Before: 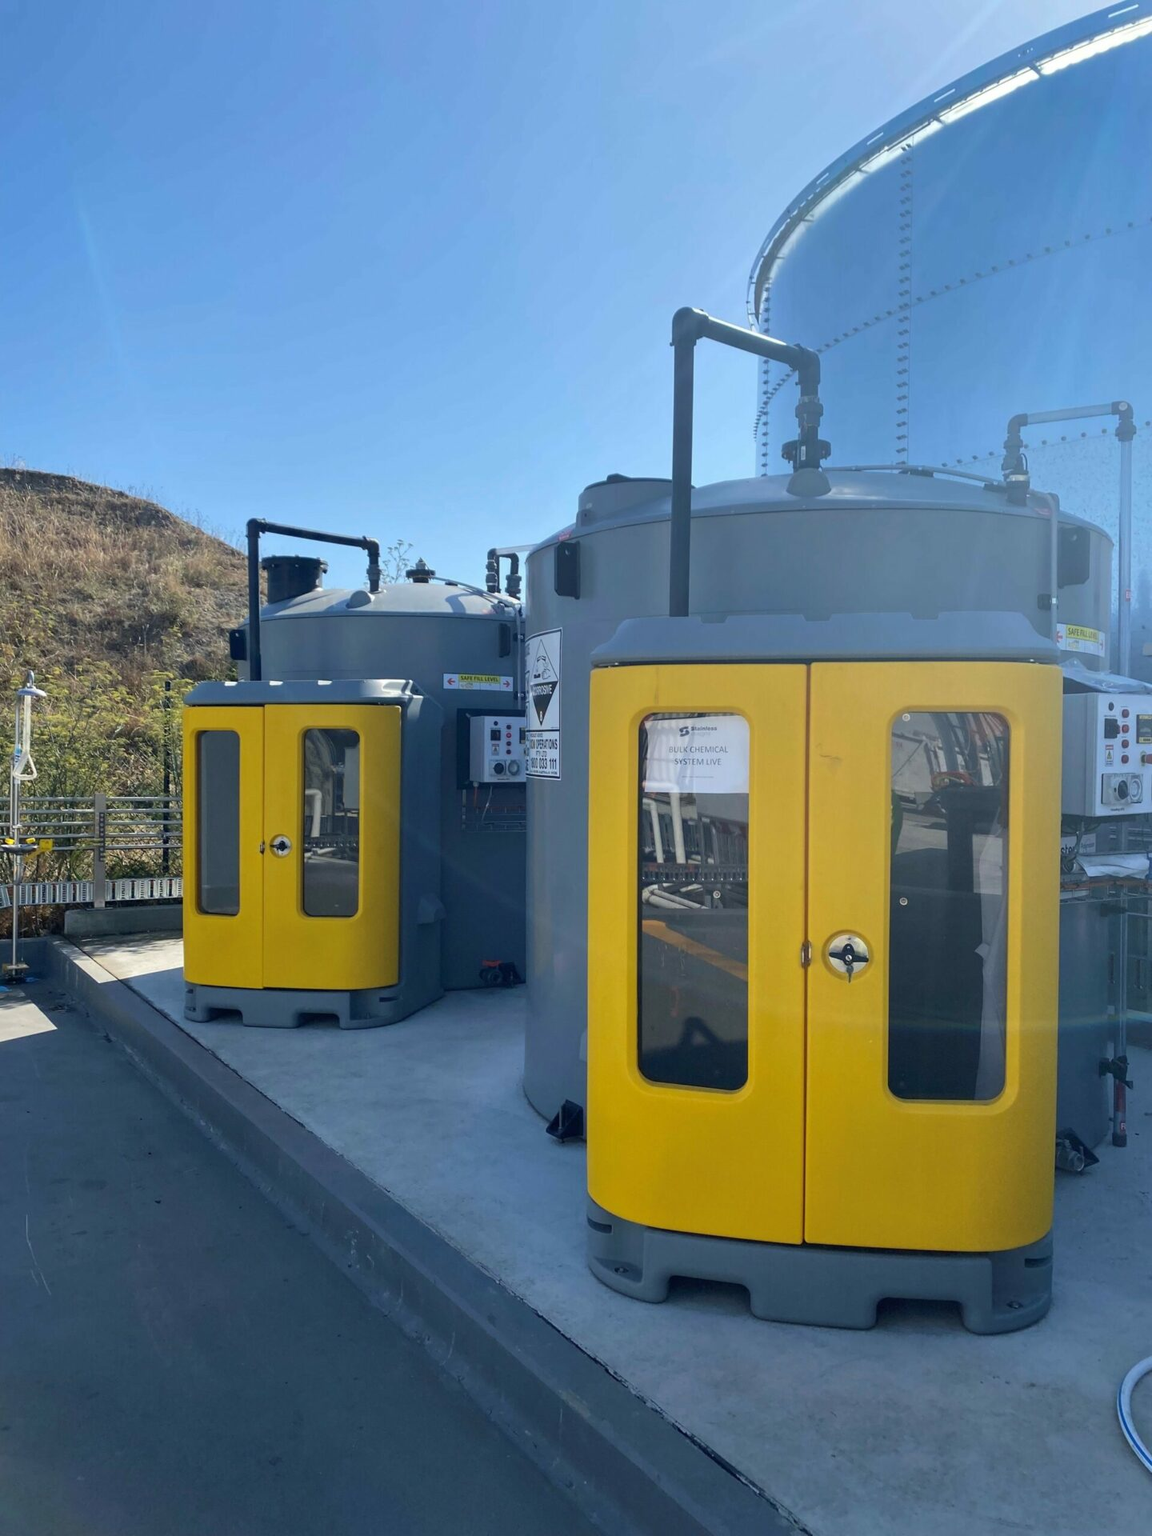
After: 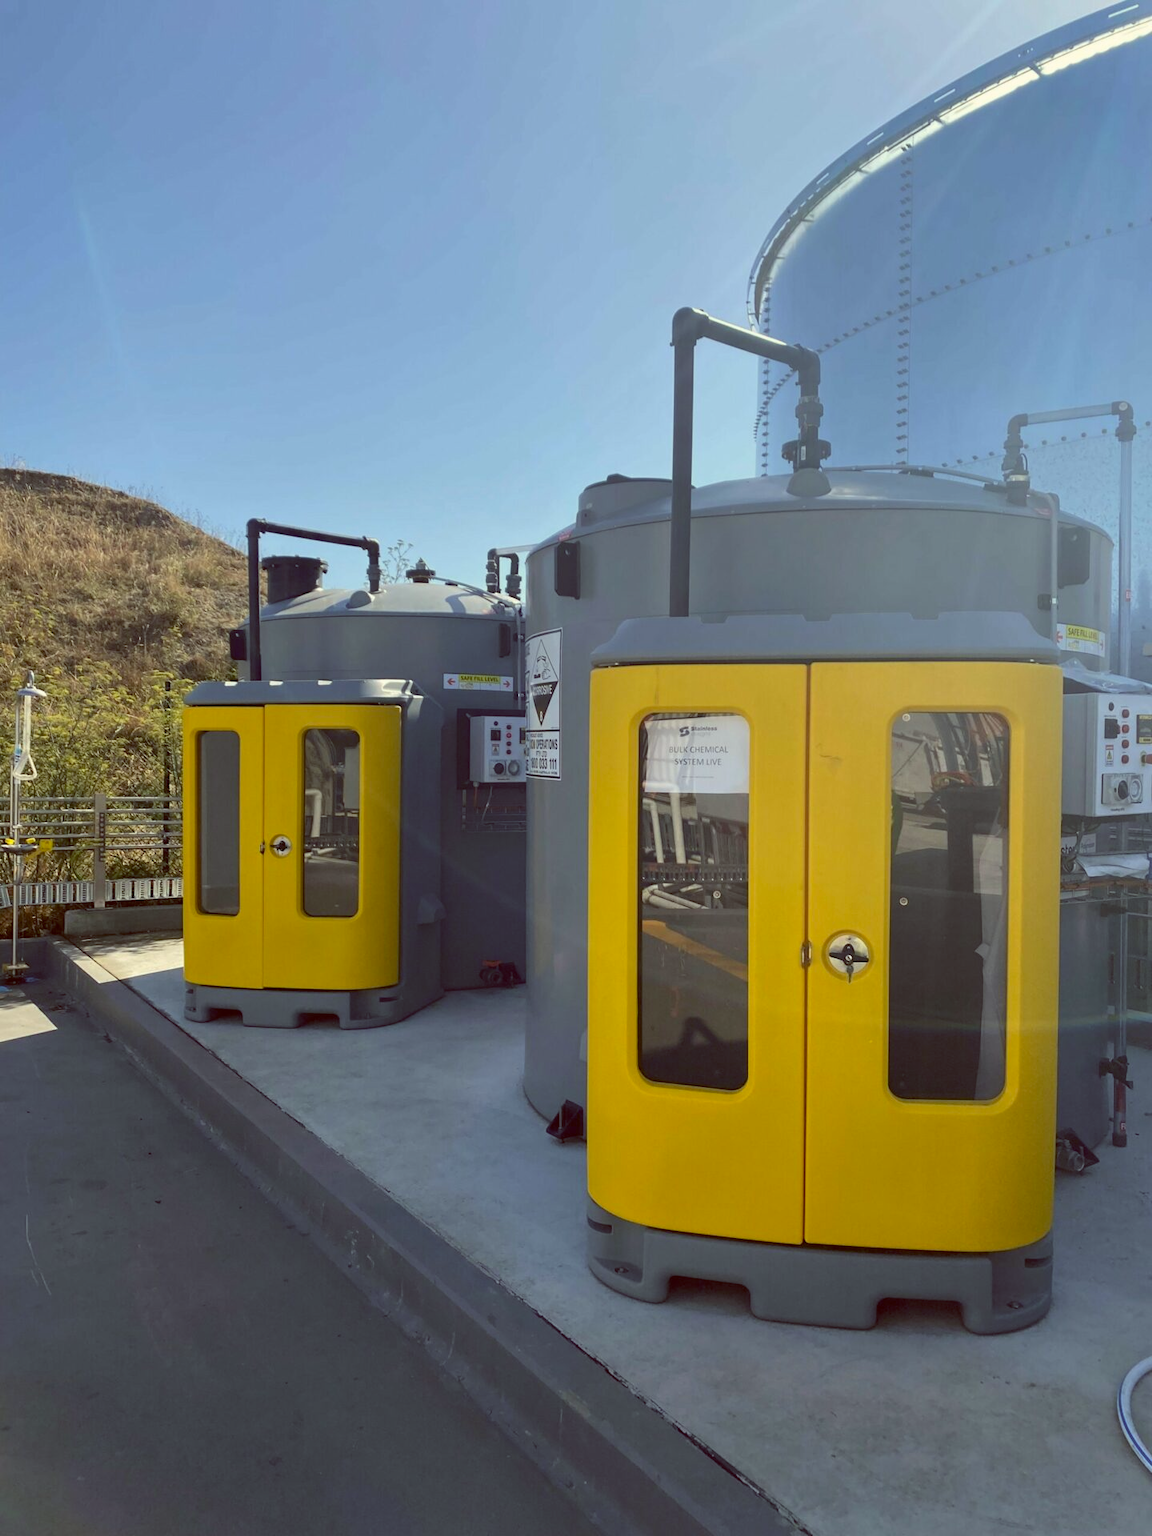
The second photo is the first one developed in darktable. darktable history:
rotate and perspective: automatic cropping original format, crop left 0, crop top 0
color balance: lift [1.001, 1.007, 1, 0.993], gamma [1.023, 1.026, 1.01, 0.974], gain [0.964, 1.059, 1.073, 0.927]
